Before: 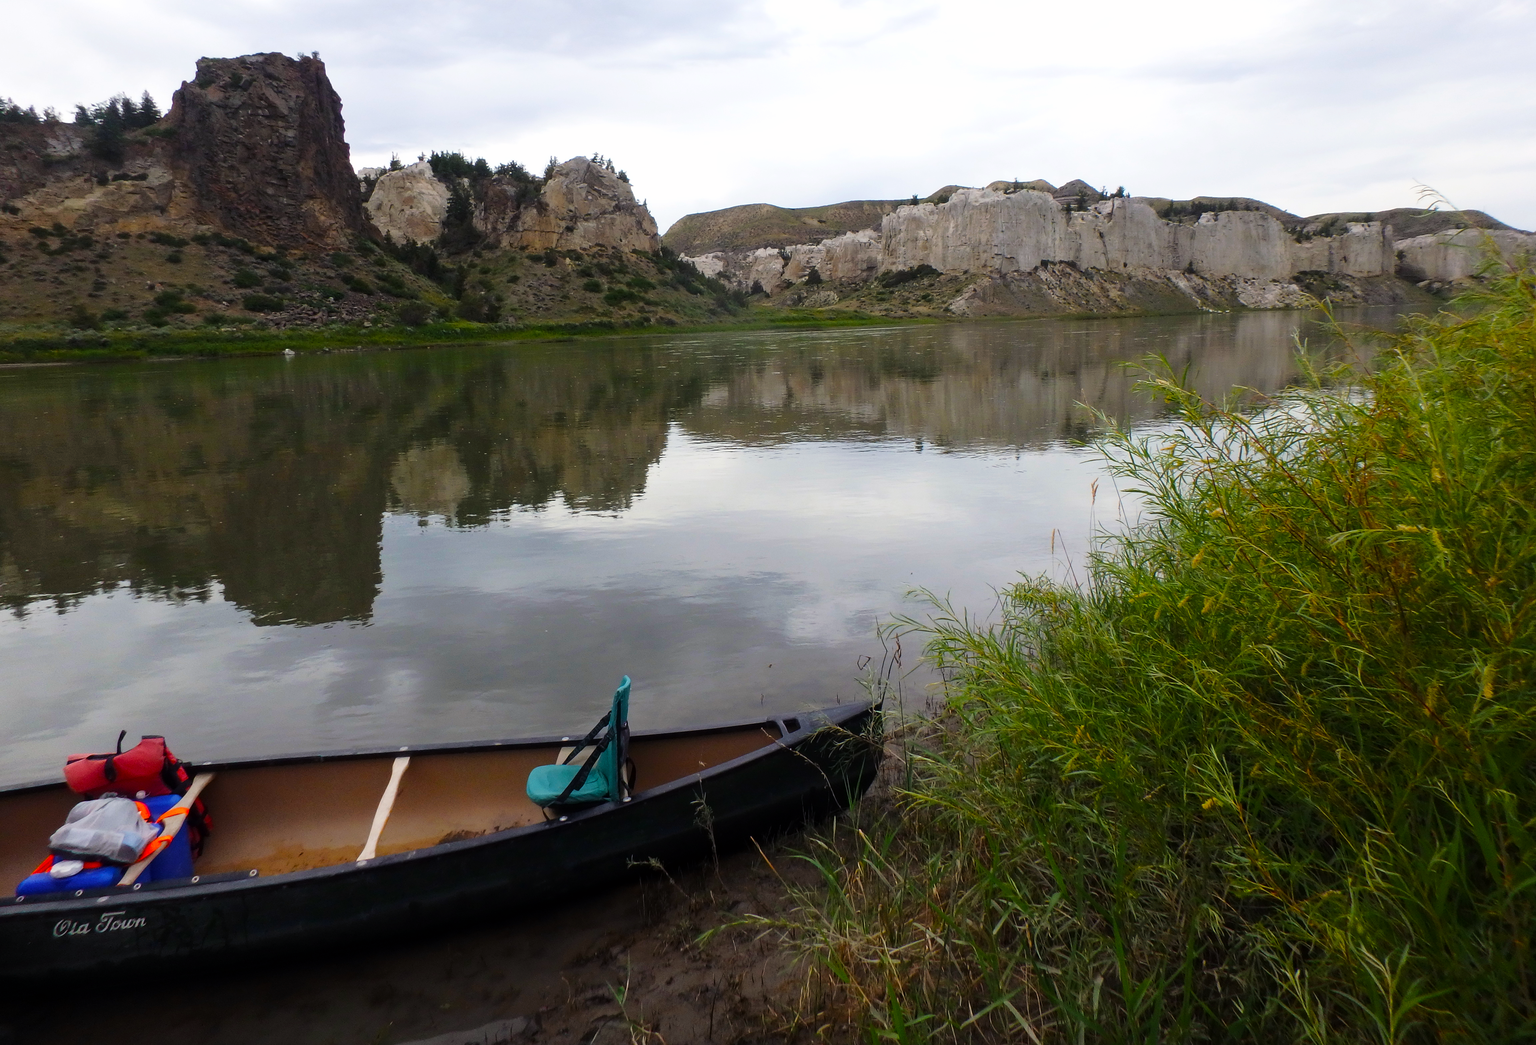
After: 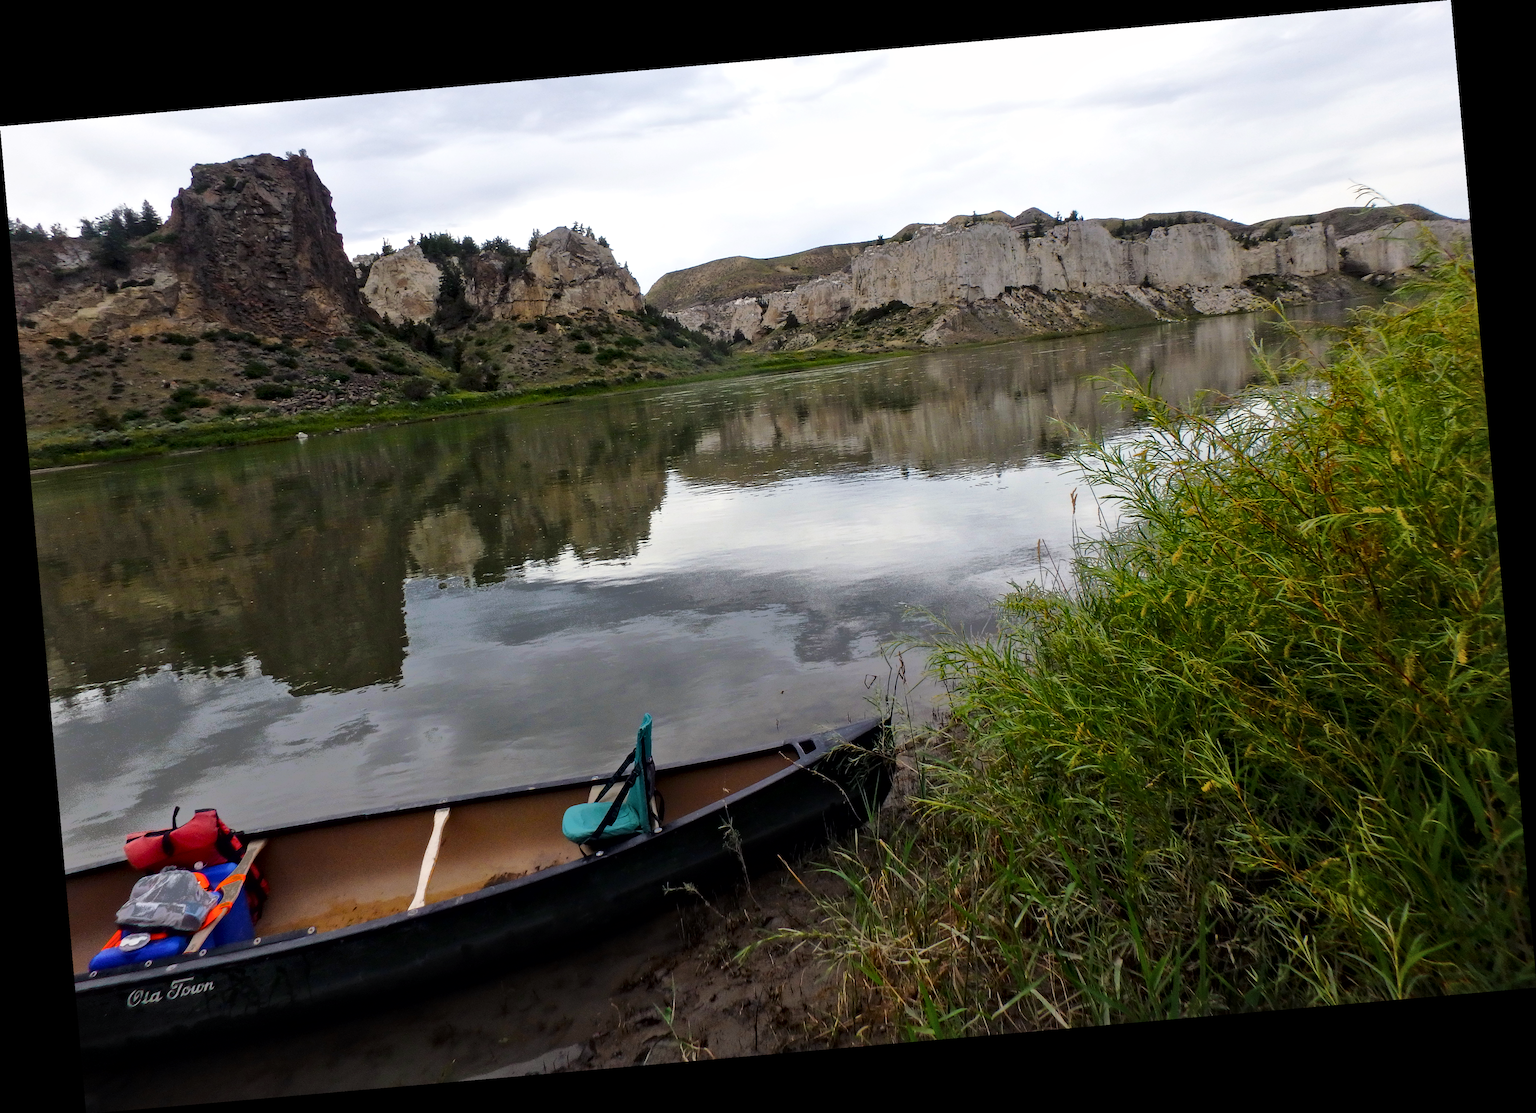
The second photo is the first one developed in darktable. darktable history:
fill light: exposure -0.73 EV, center 0.69, width 2.2
rotate and perspective: rotation -4.98°, automatic cropping off
local contrast: mode bilateral grid, contrast 25, coarseness 60, detail 151%, midtone range 0.2
